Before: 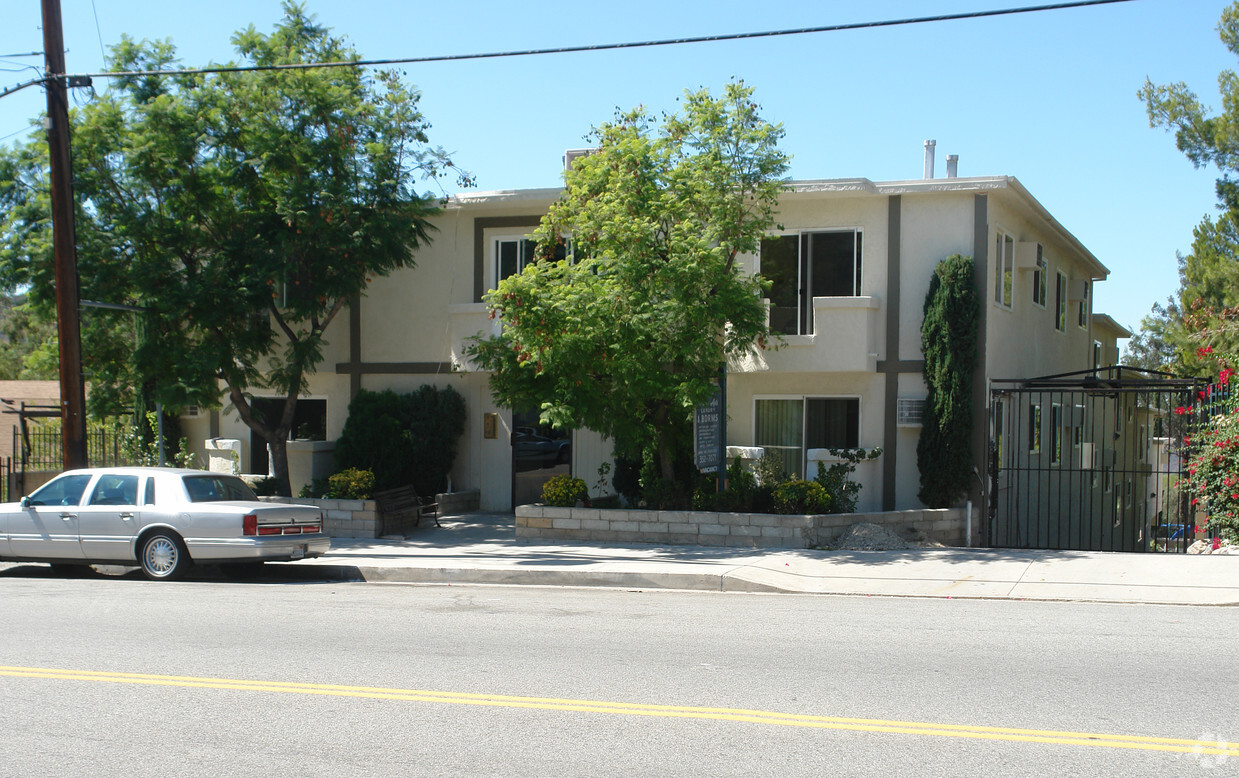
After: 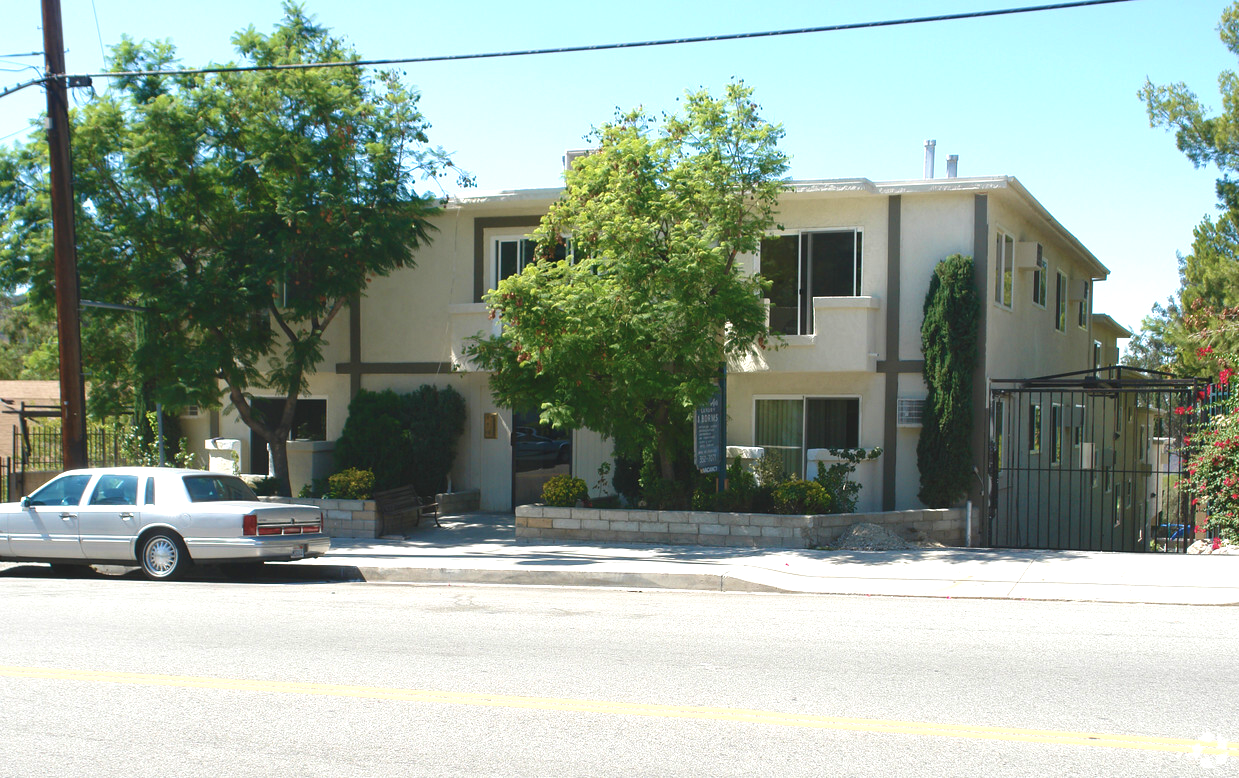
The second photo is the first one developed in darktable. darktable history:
velvia: on, module defaults
tone equalizer: -8 EV 0.29 EV, -7 EV 0.435 EV, -6 EV 0.439 EV, -5 EV 0.247 EV, -3 EV -0.263 EV, -2 EV -0.387 EV, -1 EV -0.424 EV, +0 EV -0.238 EV
color zones: curves: ch1 [(0, 0.469) (0.01, 0.469) (0.12, 0.446) (0.248, 0.469) (0.5, 0.5) (0.748, 0.5) (0.99, 0.469) (1, 0.469)]
exposure: black level correction -0.002, exposure 0.71 EV, compensate highlight preservation false
